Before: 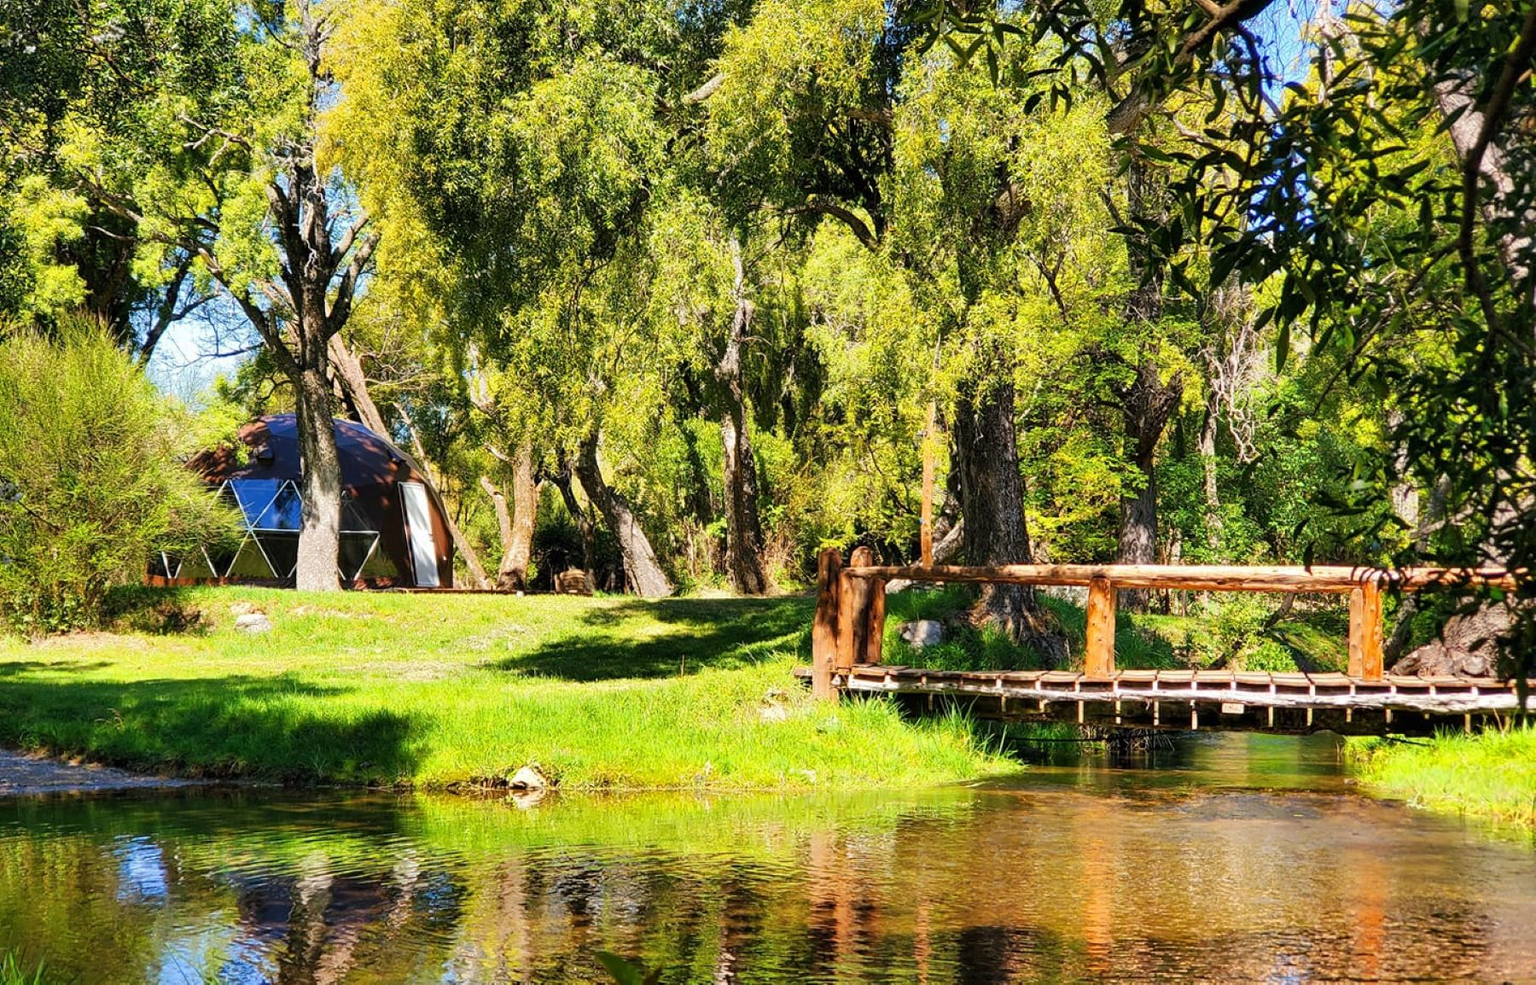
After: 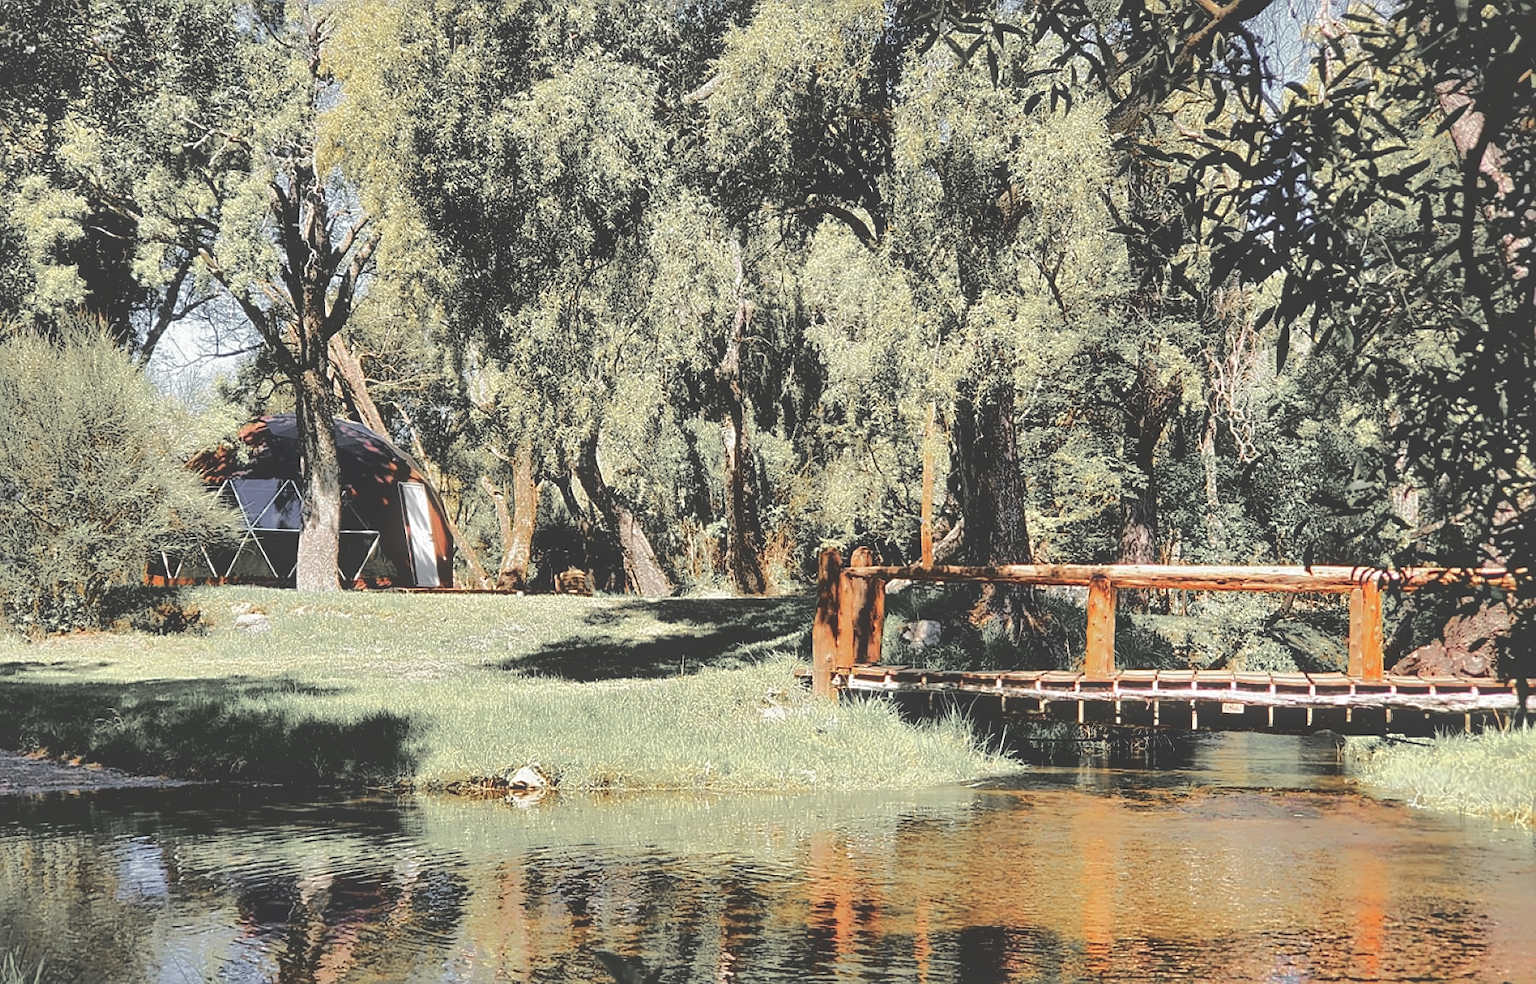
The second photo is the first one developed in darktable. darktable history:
exposure: black level correction -0.041, exposure 0.064 EV, compensate highlight preservation false
sharpen: on, module defaults
base curve: curves: ch0 [(0.065, 0.026) (0.236, 0.358) (0.53, 0.546) (0.777, 0.841) (0.924, 0.992)], preserve colors average RGB
shadows and highlights: on, module defaults
contrast brightness saturation: contrast -0.08, brightness -0.04, saturation -0.11
bloom: size 3%, threshold 100%, strength 0%
color zones: curves: ch1 [(0, 0.638) (0.193, 0.442) (0.286, 0.15) (0.429, 0.14) (0.571, 0.142) (0.714, 0.154) (0.857, 0.175) (1, 0.638)]
